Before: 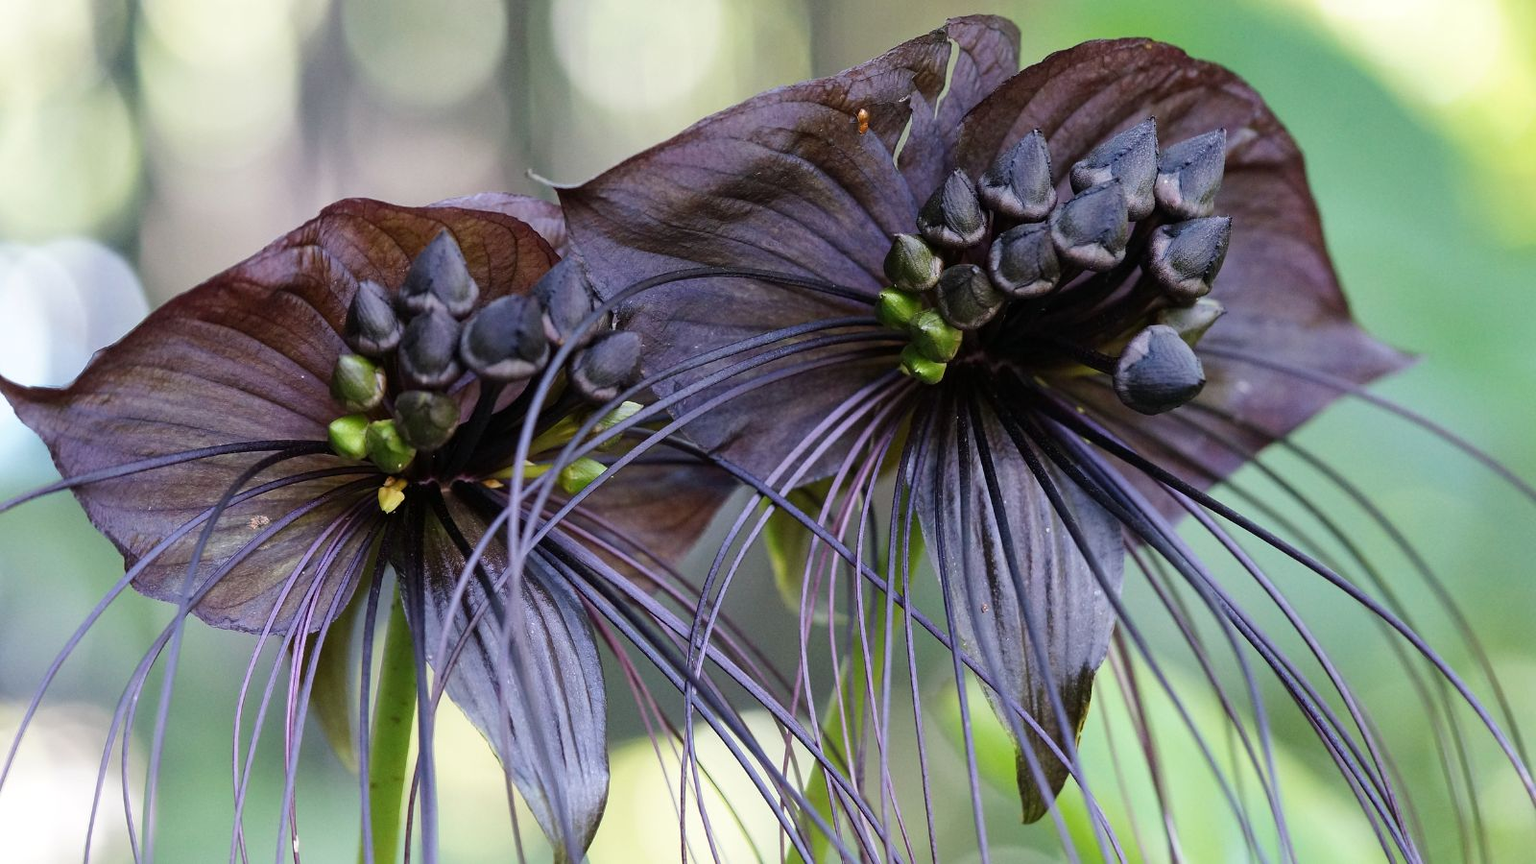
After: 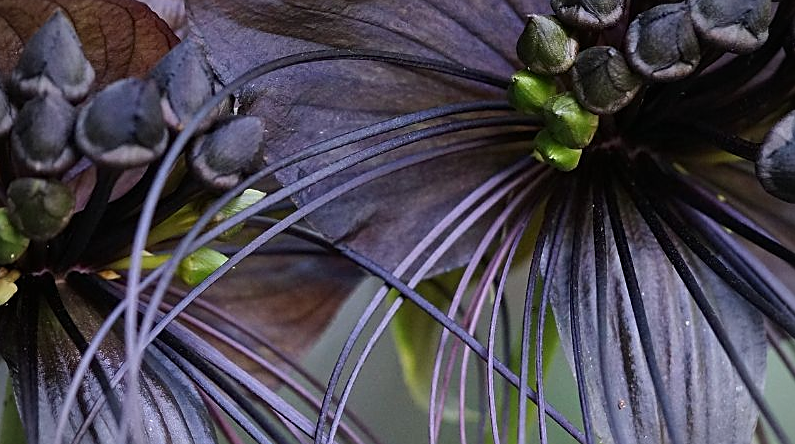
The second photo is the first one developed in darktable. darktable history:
sharpen: amount 0.496
crop: left 25.285%, top 25.448%, right 24.982%, bottom 25.211%
vignetting: on, module defaults
